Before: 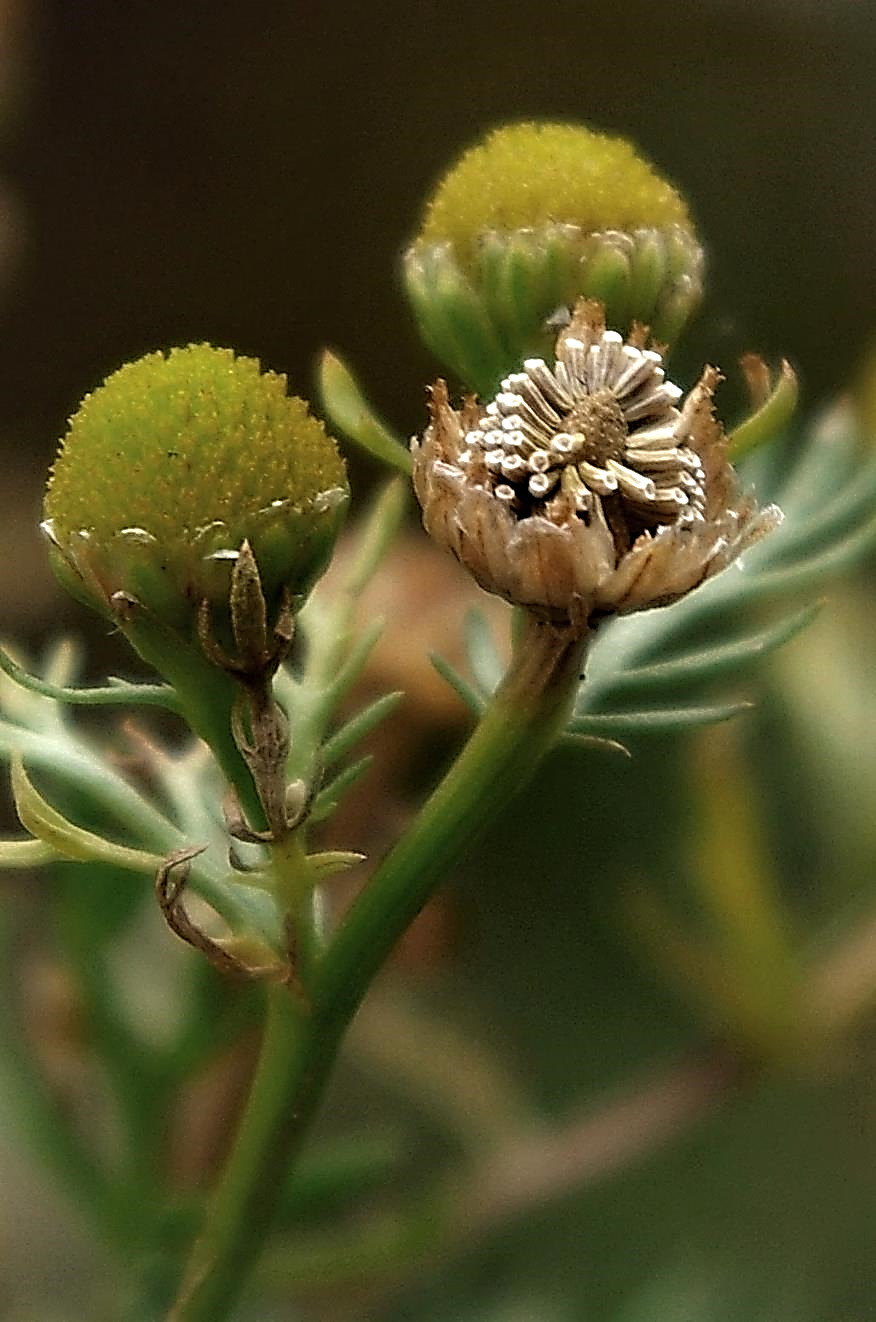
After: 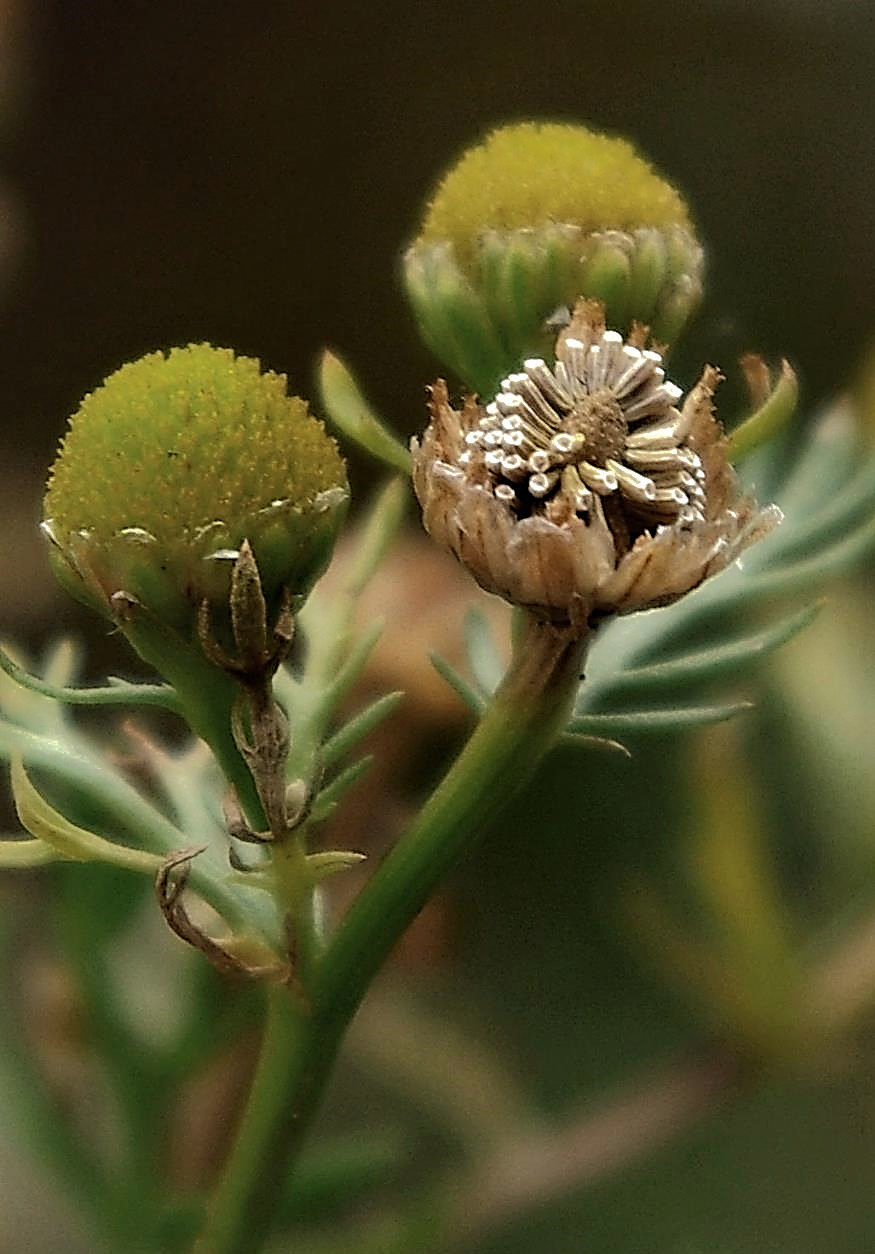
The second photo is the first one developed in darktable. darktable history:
crop and rotate: top 0.001%, bottom 5.134%
contrast brightness saturation: saturation -0.068
shadows and highlights: shadows -19.11, highlights -73.33
